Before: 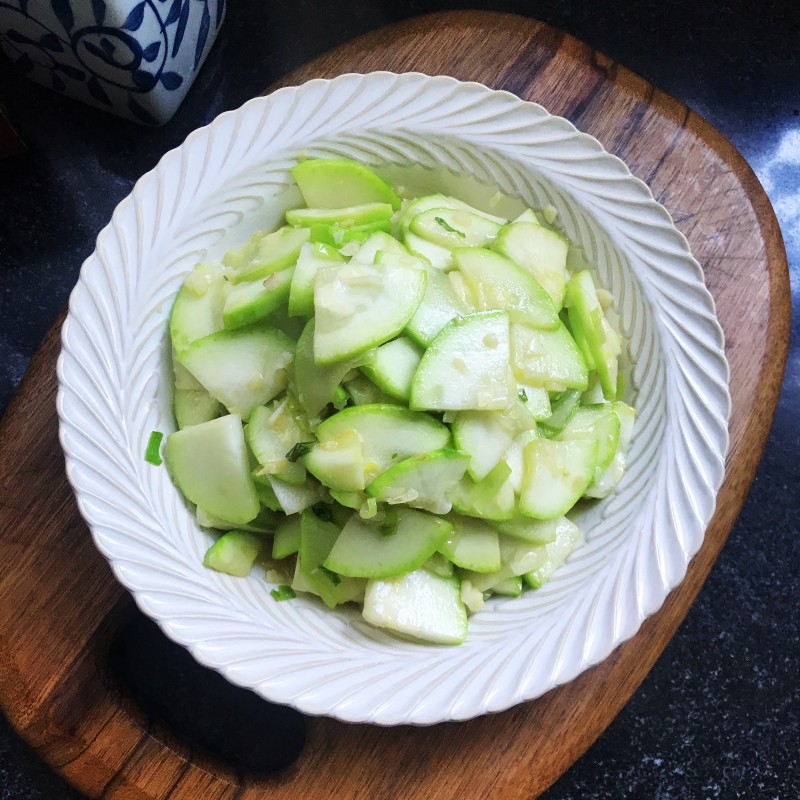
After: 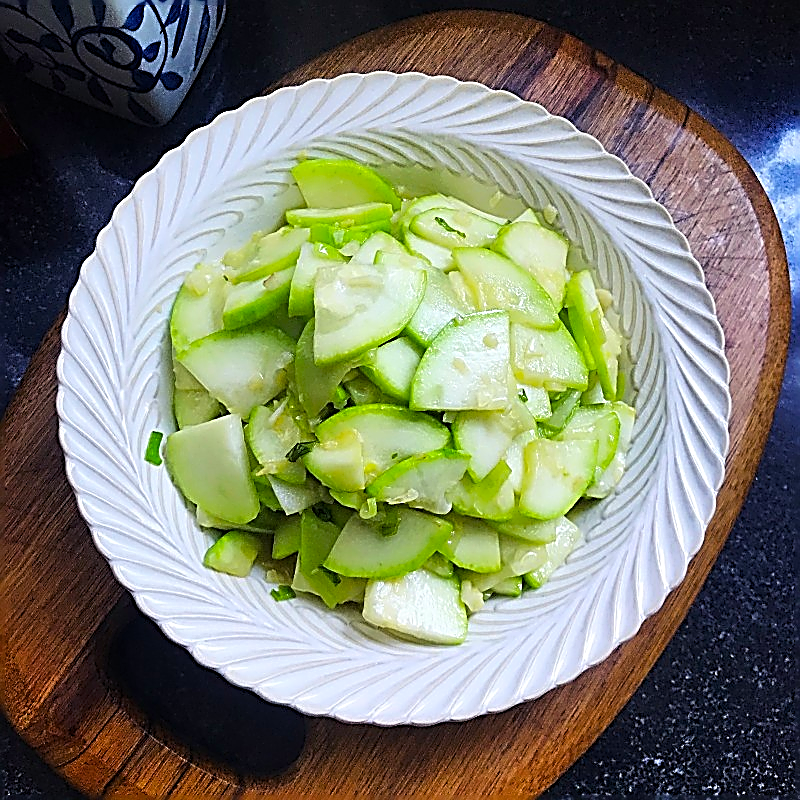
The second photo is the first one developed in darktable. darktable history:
sharpen: amount 1.988
color balance rgb: shadows lift › chroma 3.158%, shadows lift › hue 279.22°, perceptual saturation grading › global saturation 25.423%, global vibrance 20%
